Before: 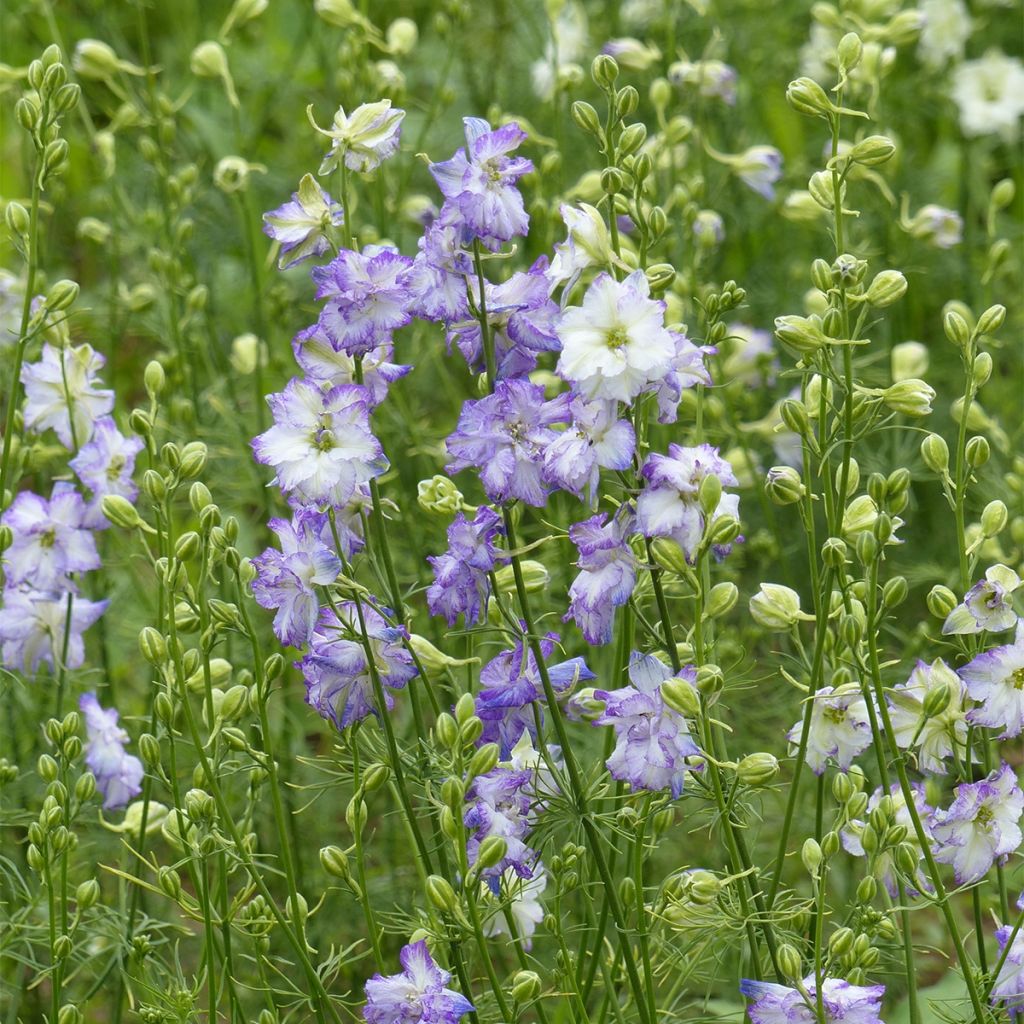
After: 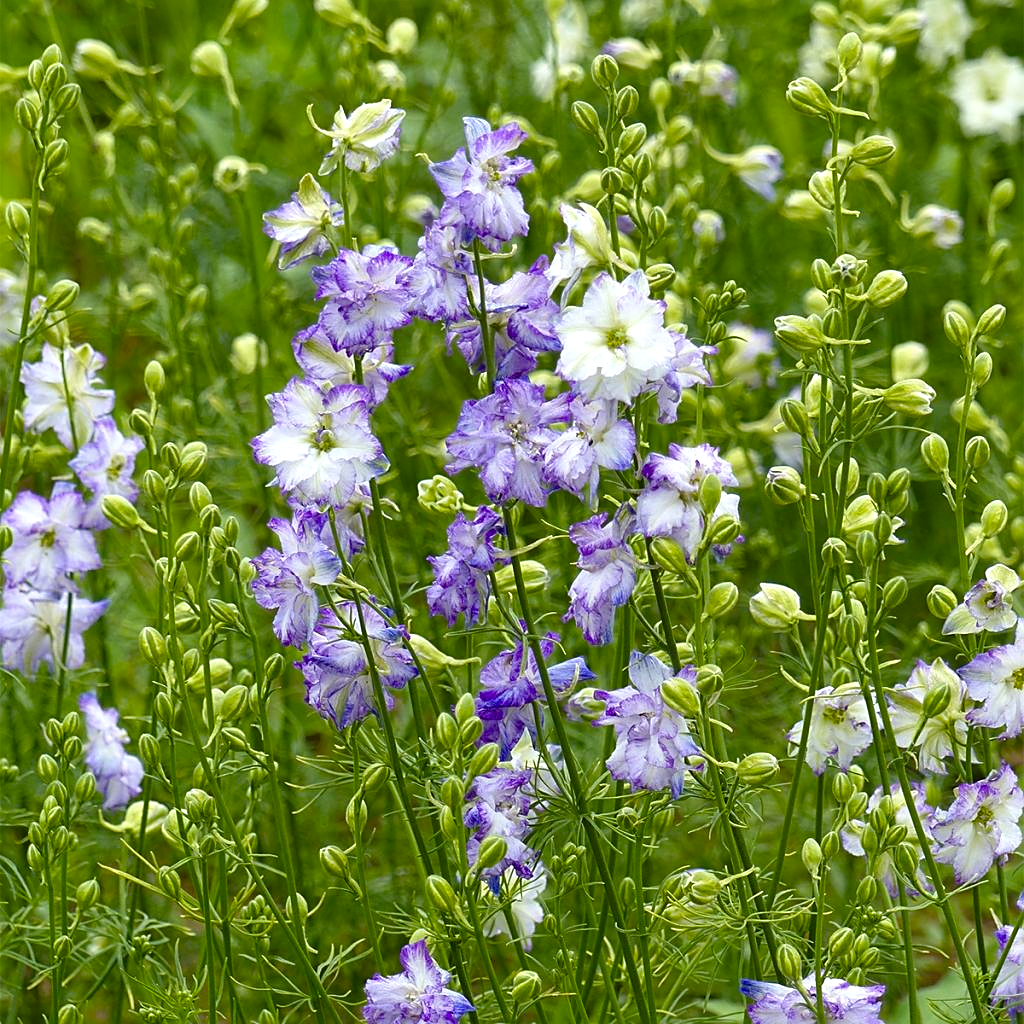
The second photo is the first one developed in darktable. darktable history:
color balance rgb: linear chroma grading › shadows 16%, perceptual saturation grading › global saturation 8%, perceptual saturation grading › shadows 4%, perceptual brilliance grading › global brilliance 2%, perceptual brilliance grading › highlights 8%, perceptual brilliance grading › shadows -4%, global vibrance 16%, saturation formula JzAzBz (2021)
shadows and highlights: shadows 12, white point adjustment 1.2, soften with gaussian
sharpen: on, module defaults
